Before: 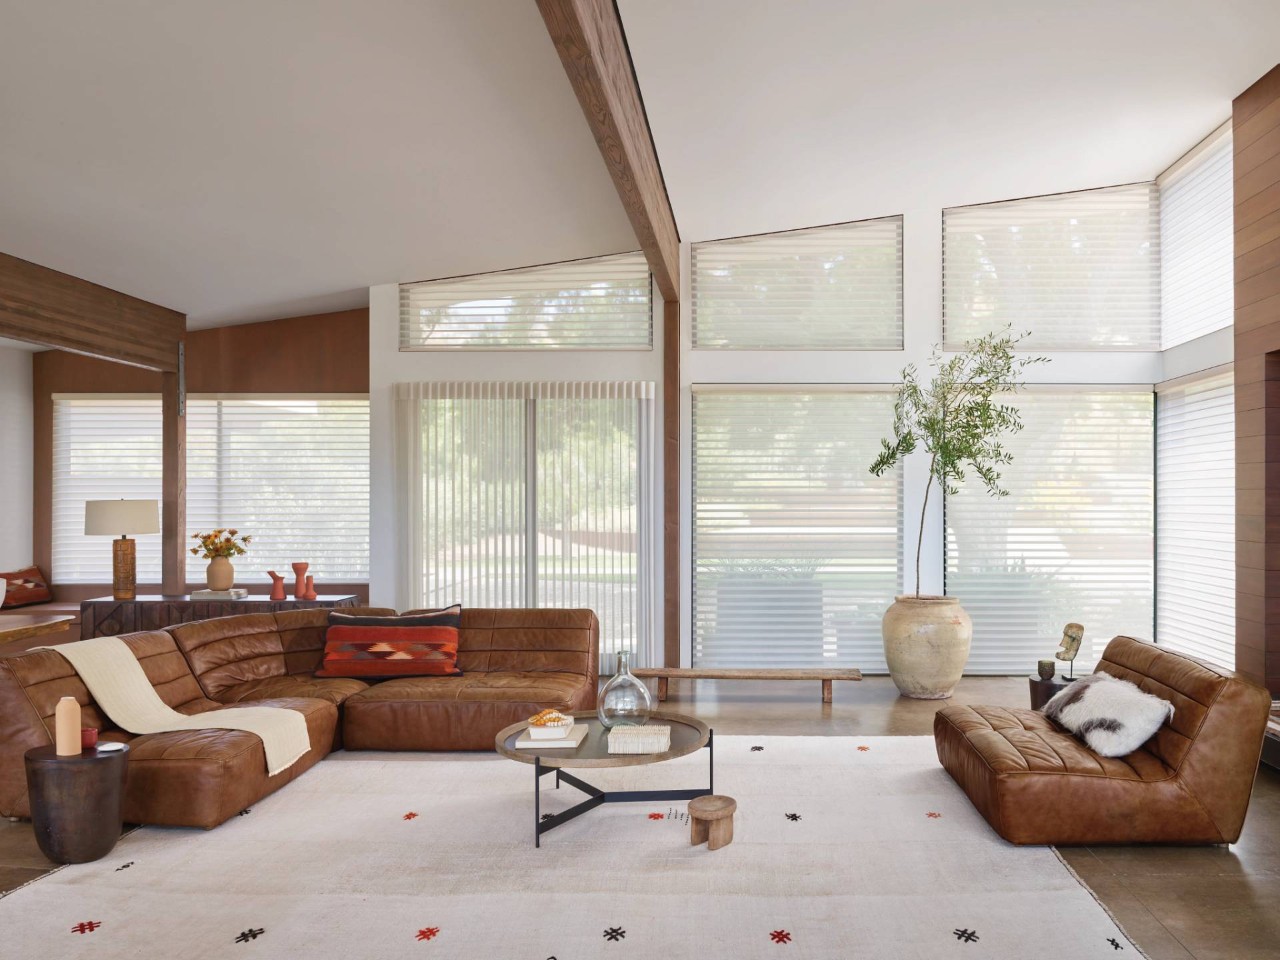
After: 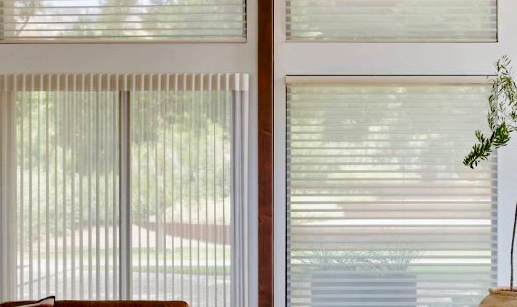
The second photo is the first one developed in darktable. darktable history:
exposure: black level correction 0.029, exposure -0.073 EV, compensate highlight preservation false
haze removal: compatibility mode true, adaptive false
base curve: curves: ch0 [(0, 0) (0.073, 0.04) (0.157, 0.139) (0.492, 0.492) (0.758, 0.758) (1, 1)], preserve colors none
crop: left 31.751%, top 32.172%, right 27.8%, bottom 35.83%
